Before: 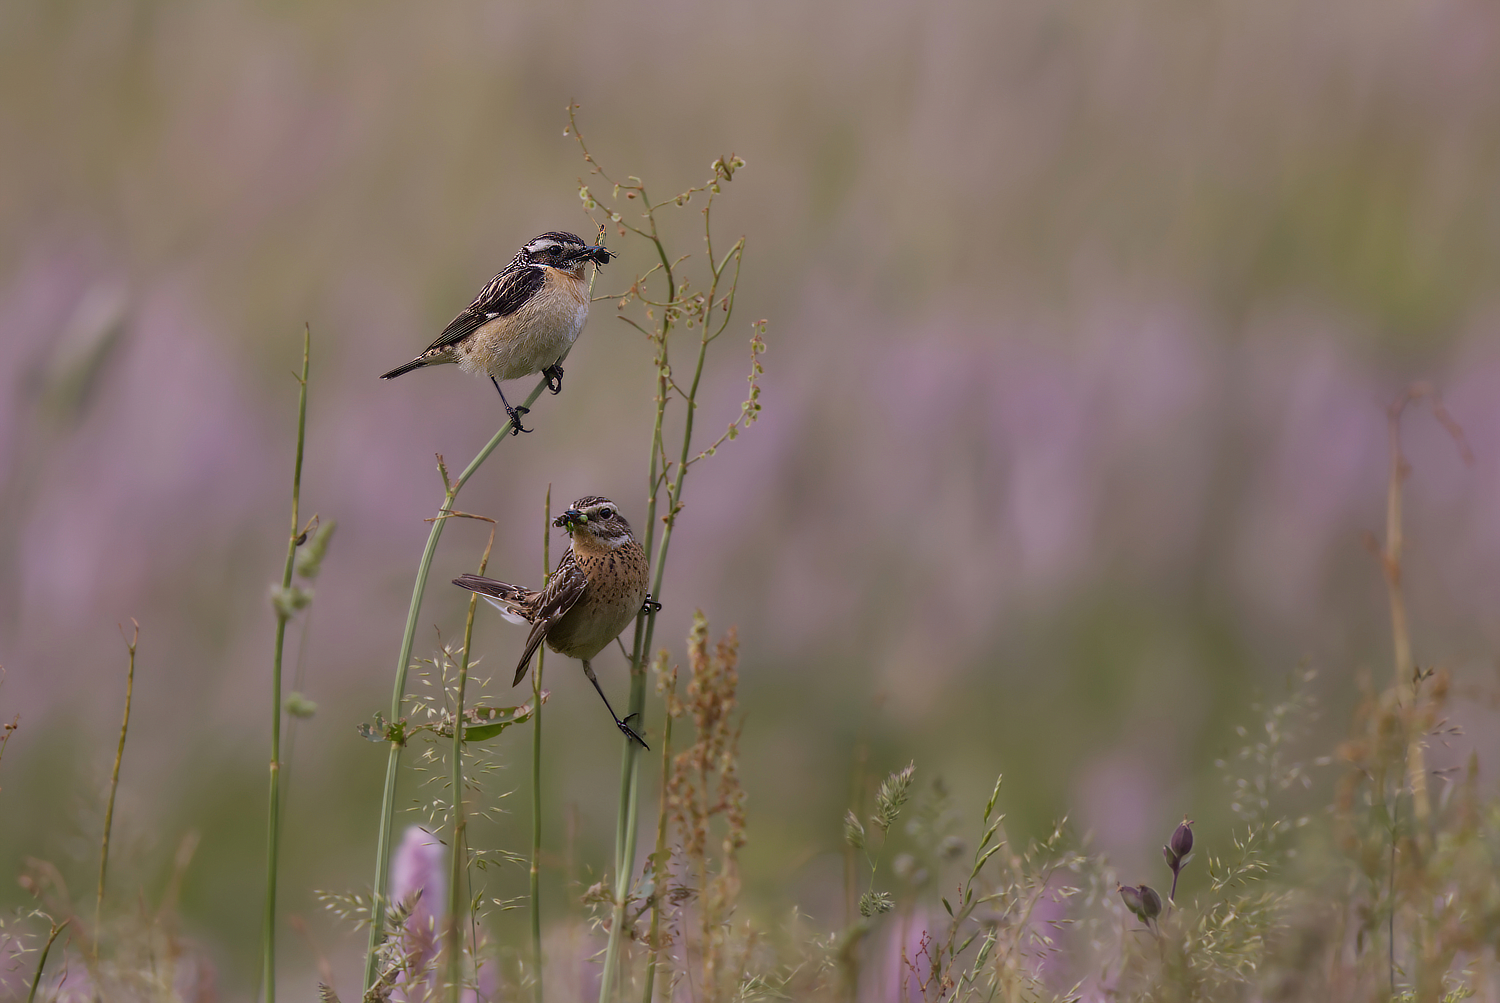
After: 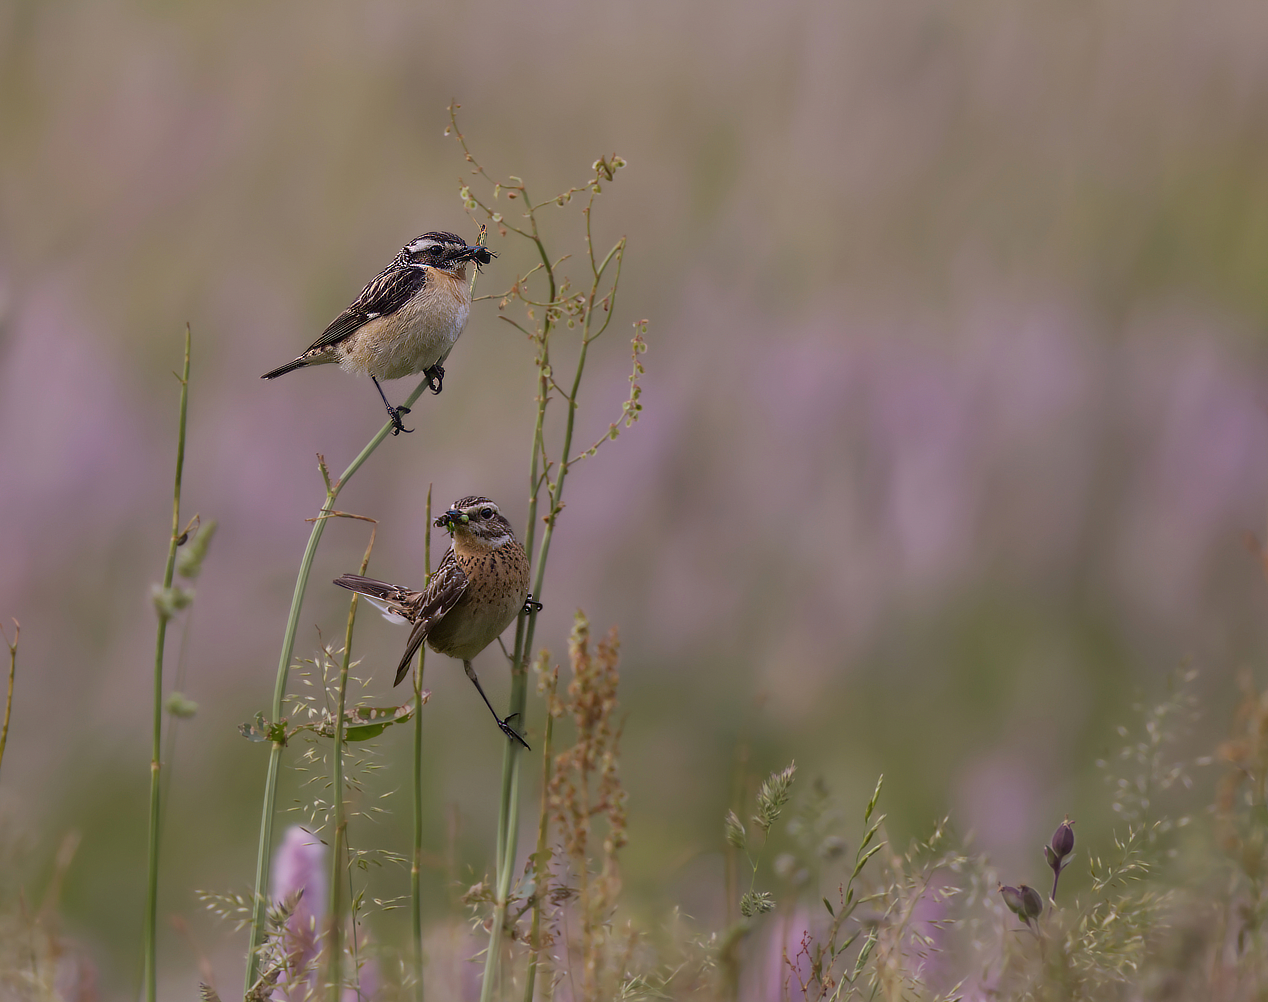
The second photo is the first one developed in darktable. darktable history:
crop: left 7.949%, right 7.457%
